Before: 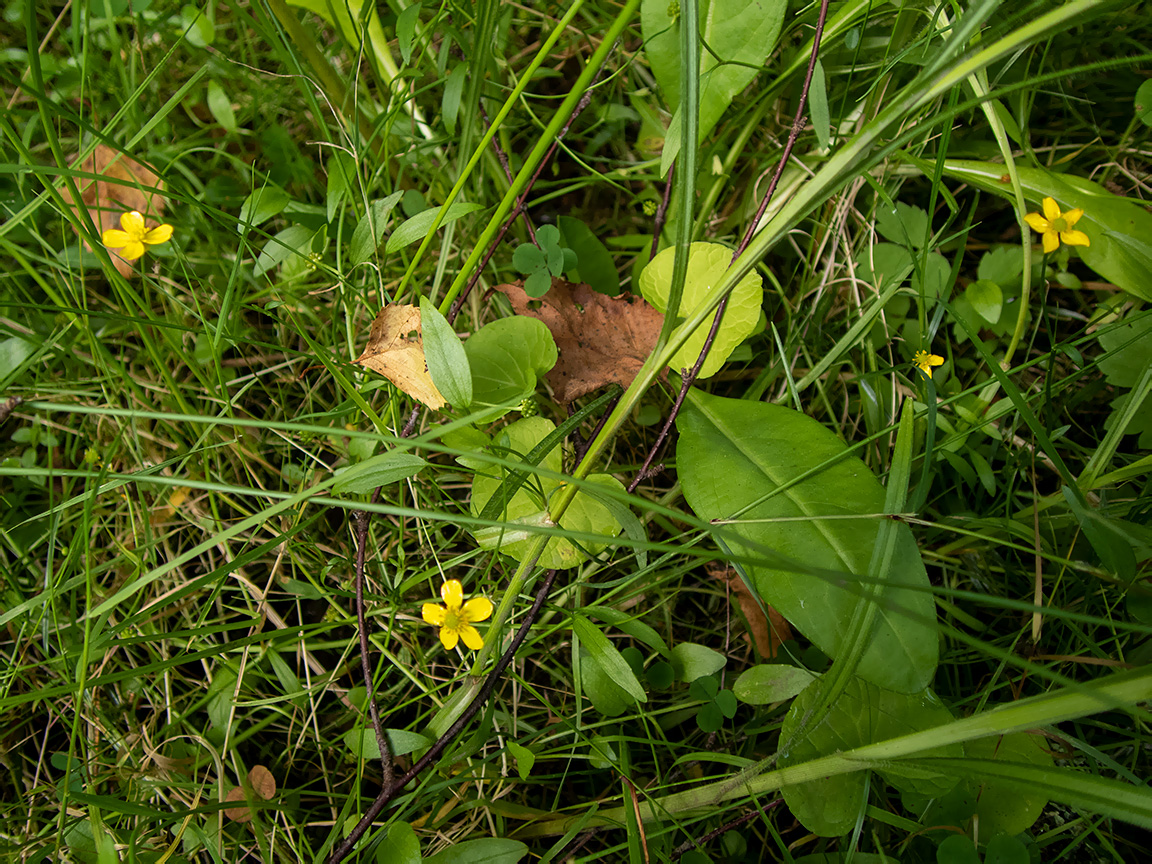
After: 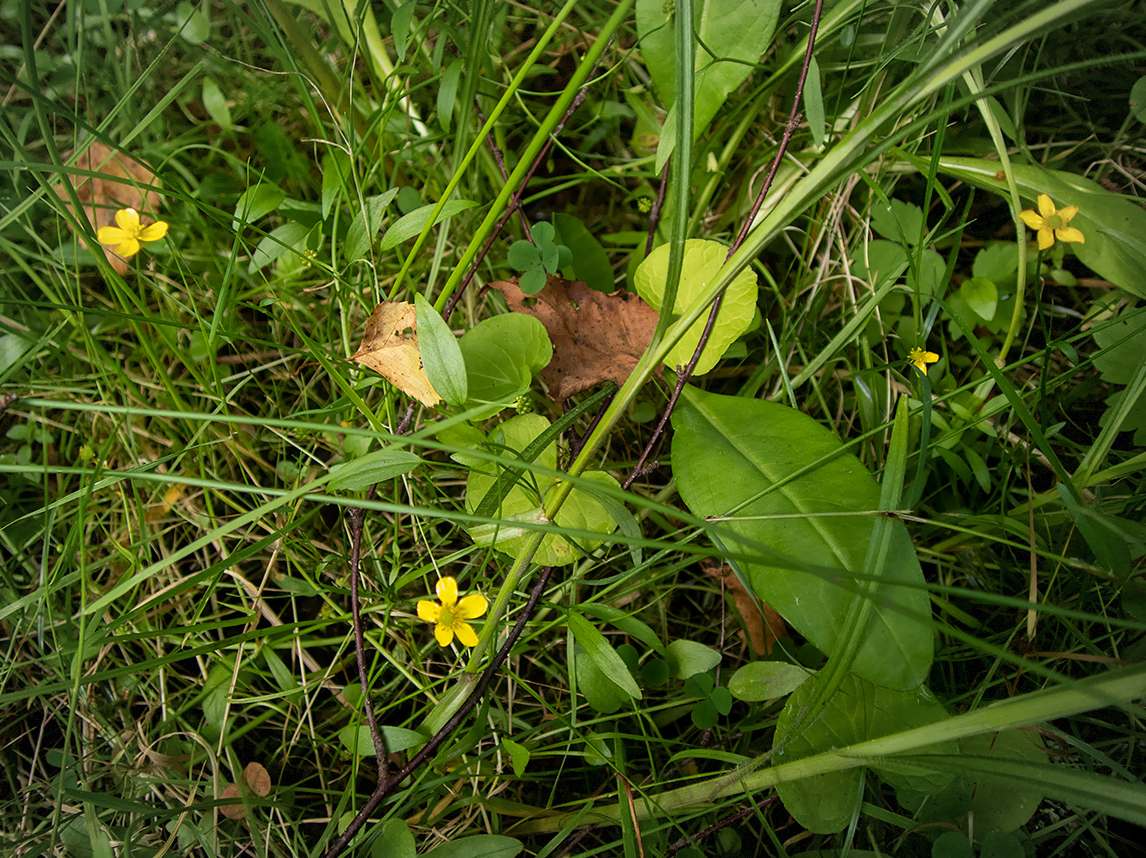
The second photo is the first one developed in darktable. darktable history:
vignetting: brightness -0.194, saturation -0.29, automatic ratio true, dithering 8-bit output, unbound false
crop and rotate: left 0.481%, top 0.362%, bottom 0.325%
